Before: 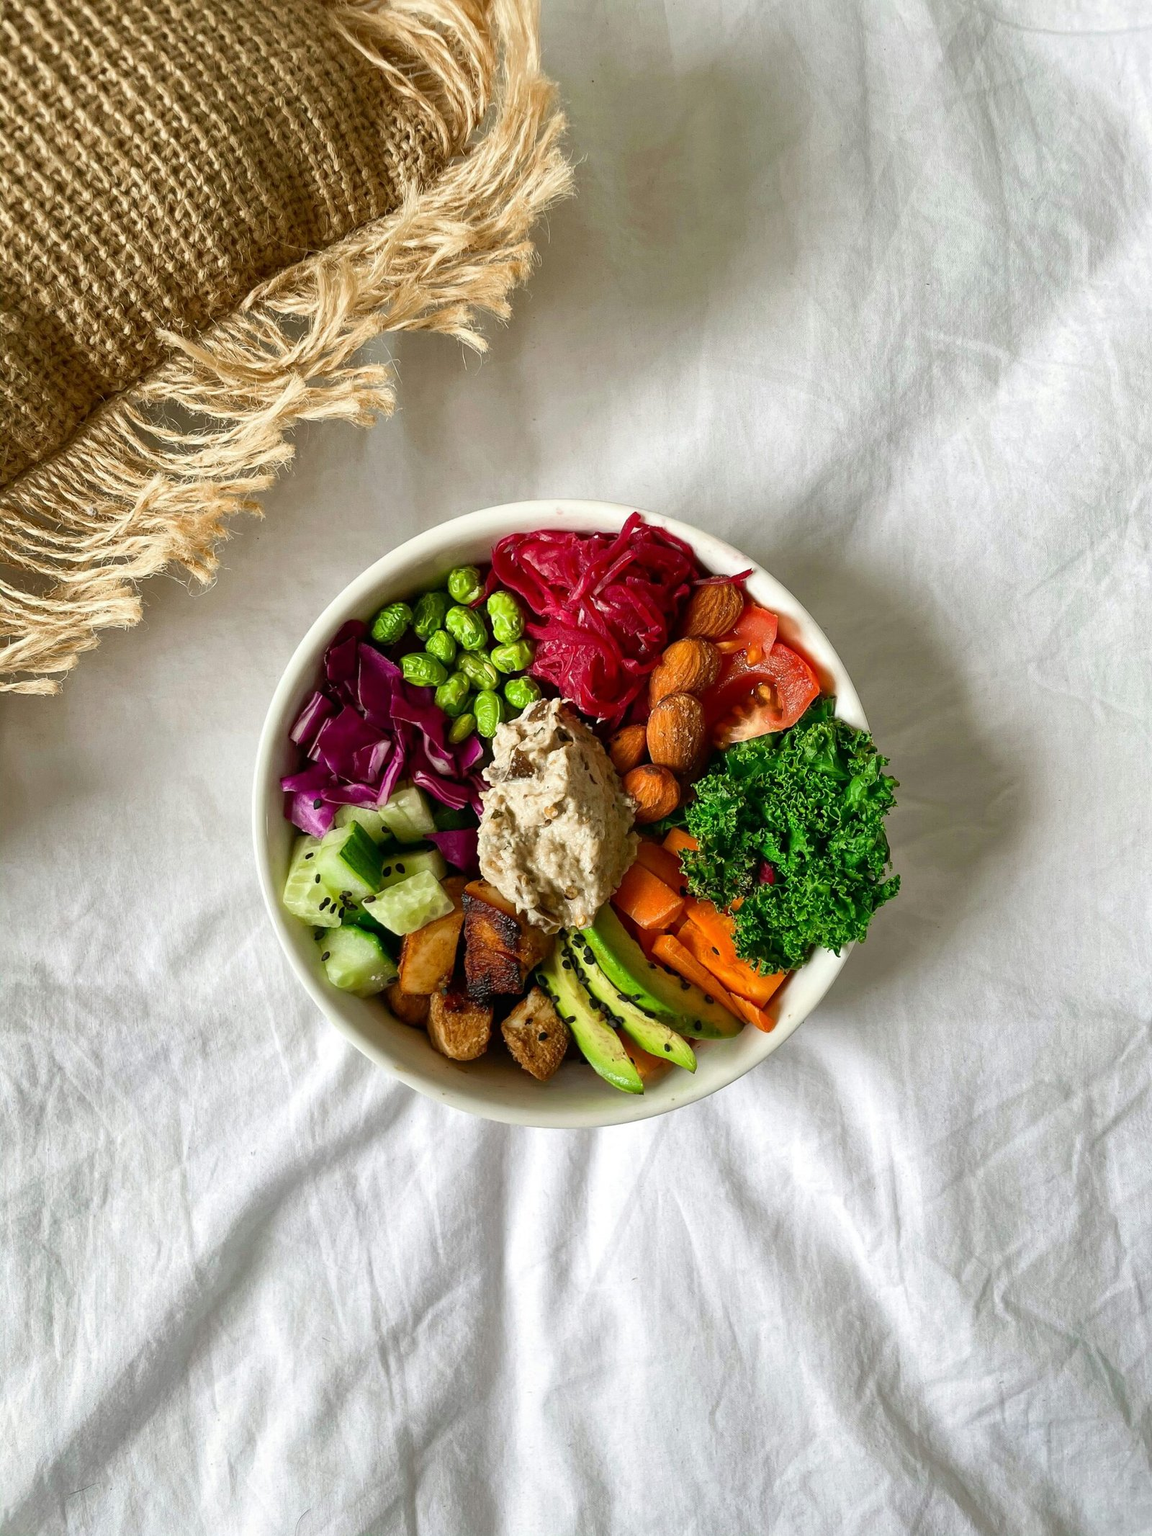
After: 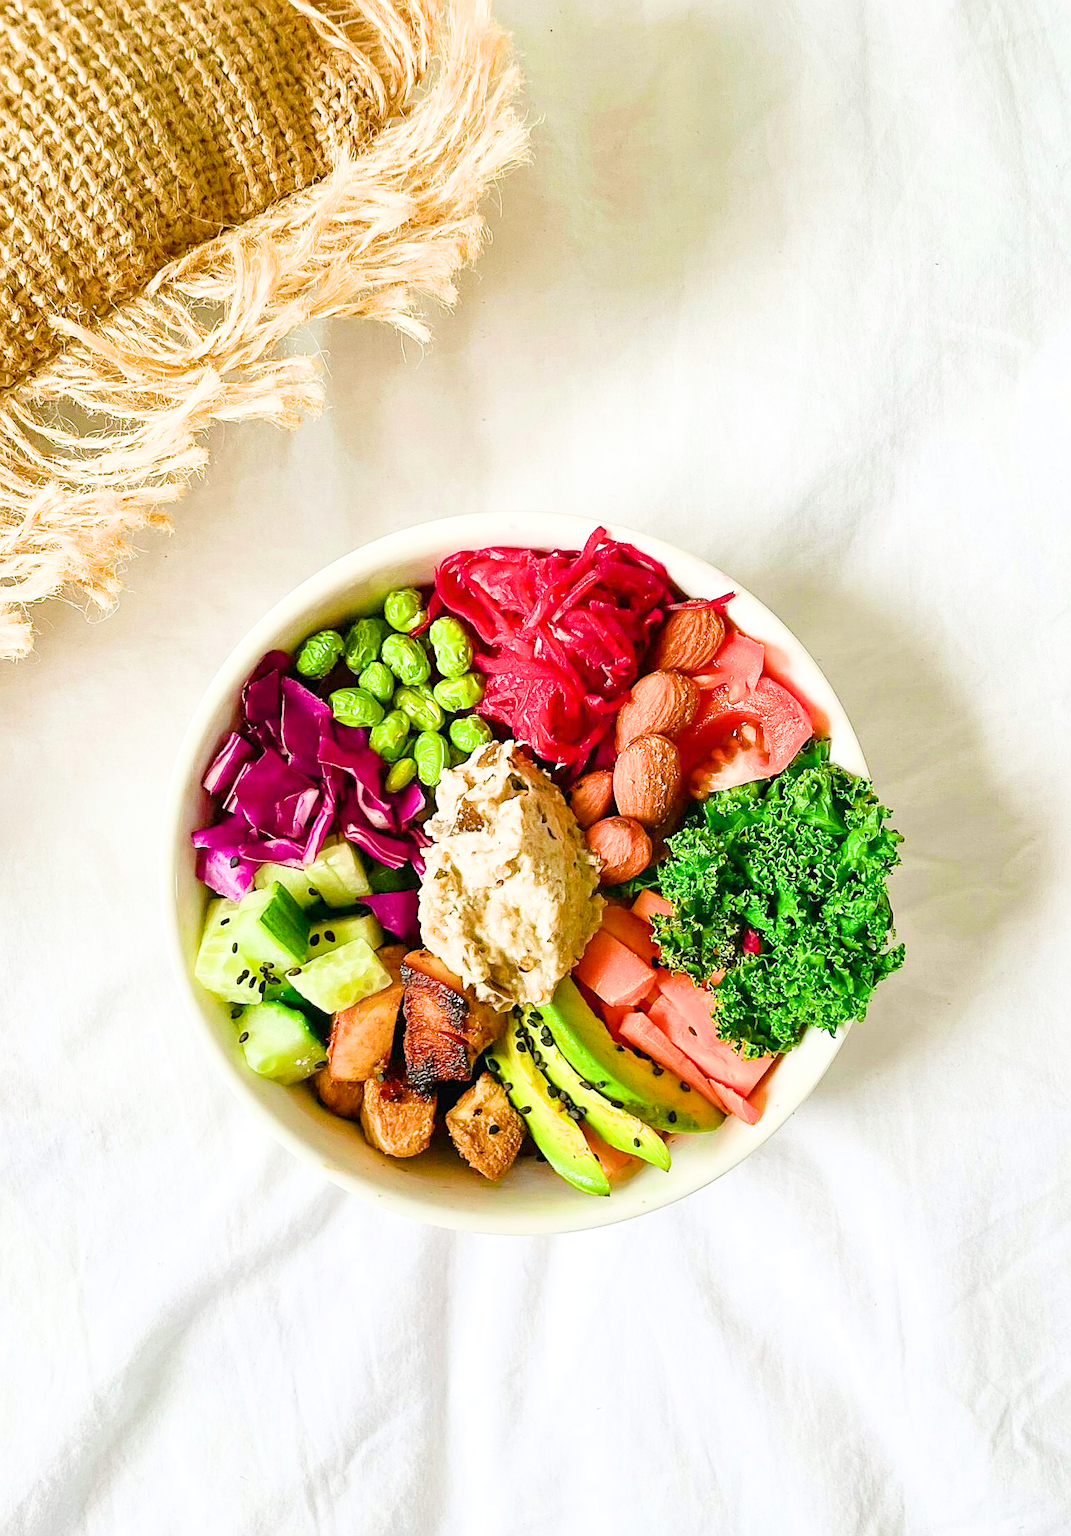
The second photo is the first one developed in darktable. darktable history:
color balance rgb: linear chroma grading › shadows 31.766%, linear chroma grading › global chroma -2.654%, linear chroma grading › mid-tones 3.727%, perceptual saturation grading › global saturation 19.786%
exposure: black level correction 0, exposure 2.109 EV, compensate highlight preservation false
sharpen: on, module defaults
crop: left 9.93%, top 3.586%, right 9.202%, bottom 9.46%
filmic rgb: black relative exposure -7.65 EV, white relative exposure 4.56 EV, hardness 3.61, contrast in shadows safe
